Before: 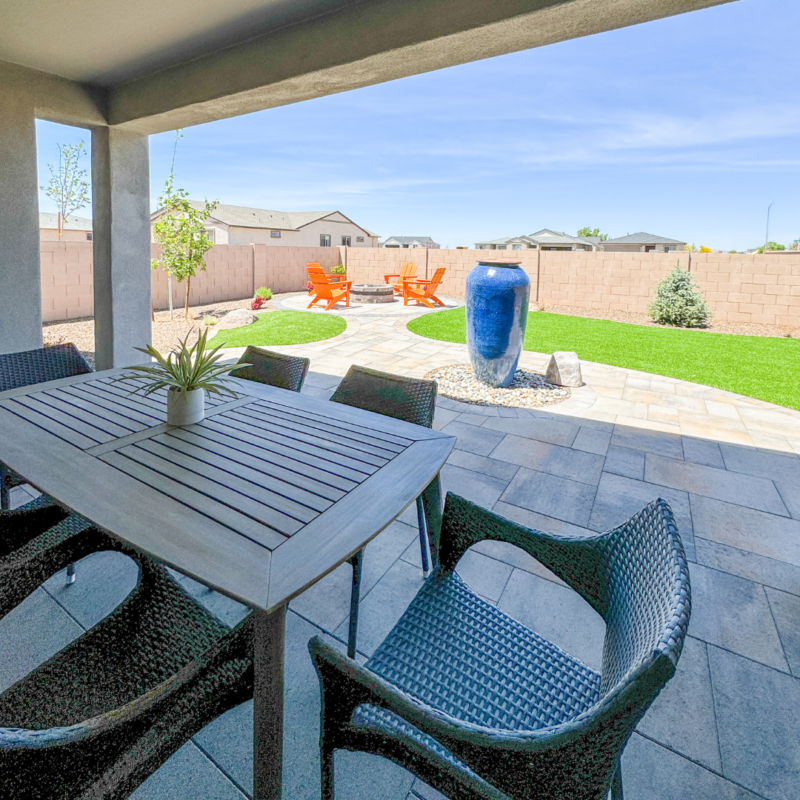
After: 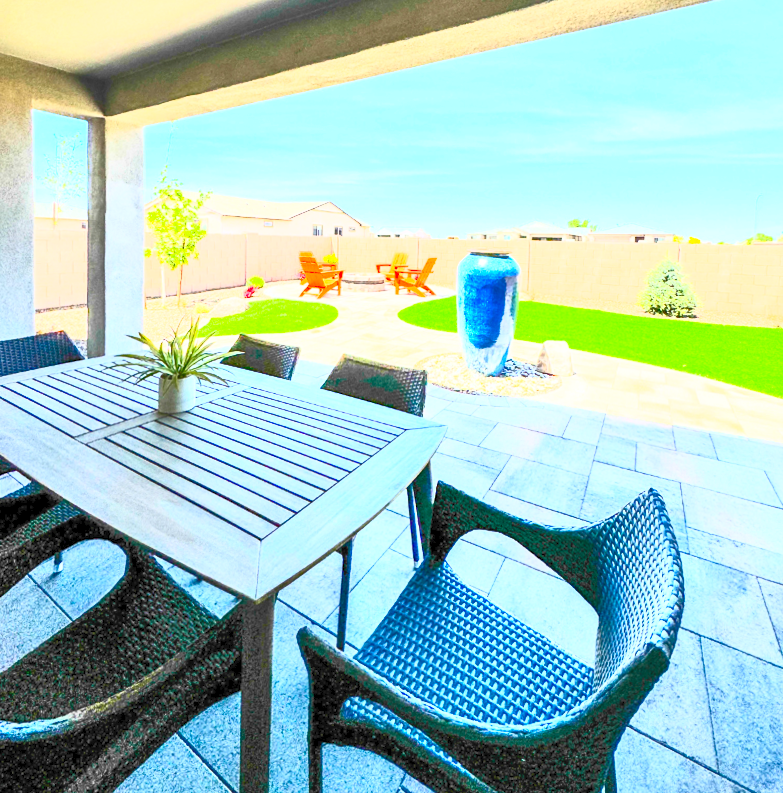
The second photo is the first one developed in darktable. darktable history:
contrast brightness saturation: contrast 1, brightness 1, saturation 1
rotate and perspective: rotation 0.226°, lens shift (vertical) -0.042, crop left 0.023, crop right 0.982, crop top 0.006, crop bottom 0.994
